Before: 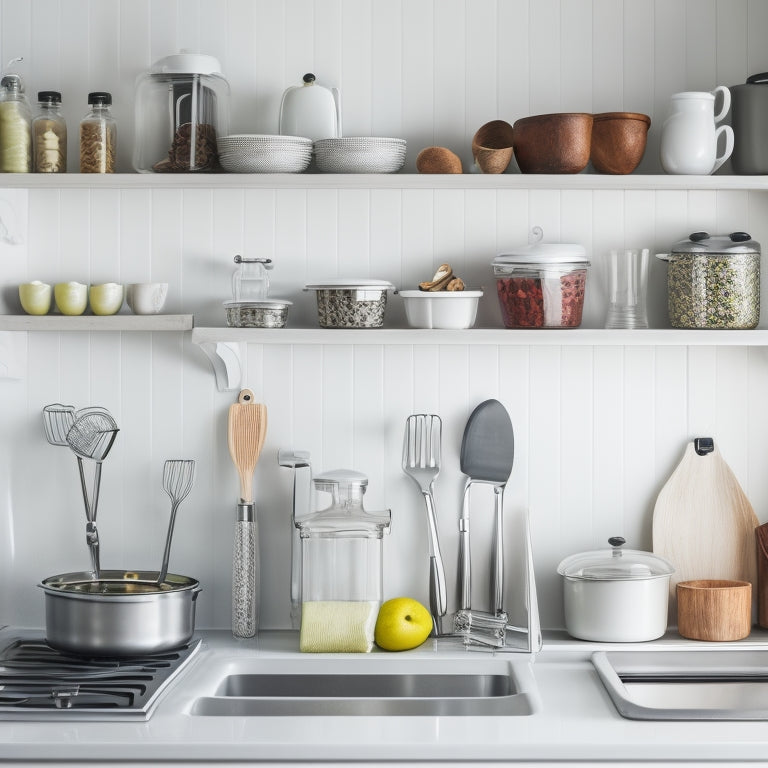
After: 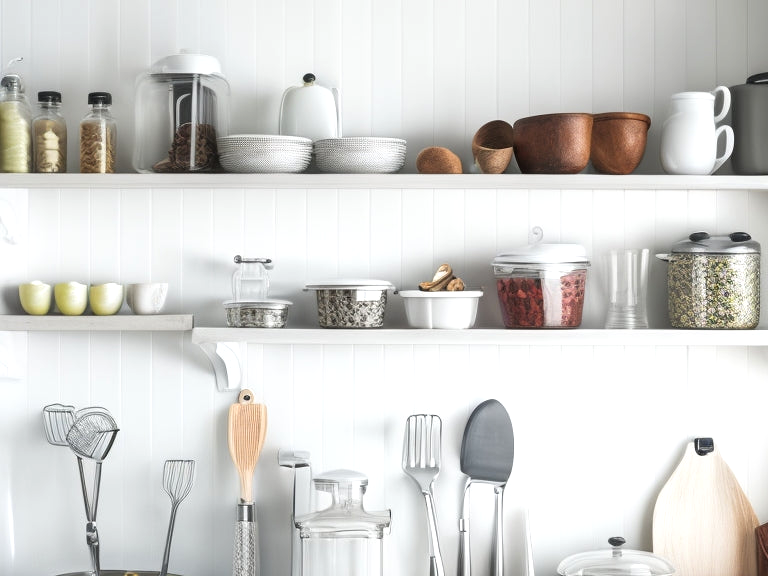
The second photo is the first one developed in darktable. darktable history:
crop: bottom 24.989%
tone equalizer: -8 EV -0.414 EV, -7 EV -0.393 EV, -6 EV -0.306 EV, -5 EV -0.232 EV, -3 EV 0.228 EV, -2 EV 0.316 EV, -1 EV 0.368 EV, +0 EV 0.447 EV
